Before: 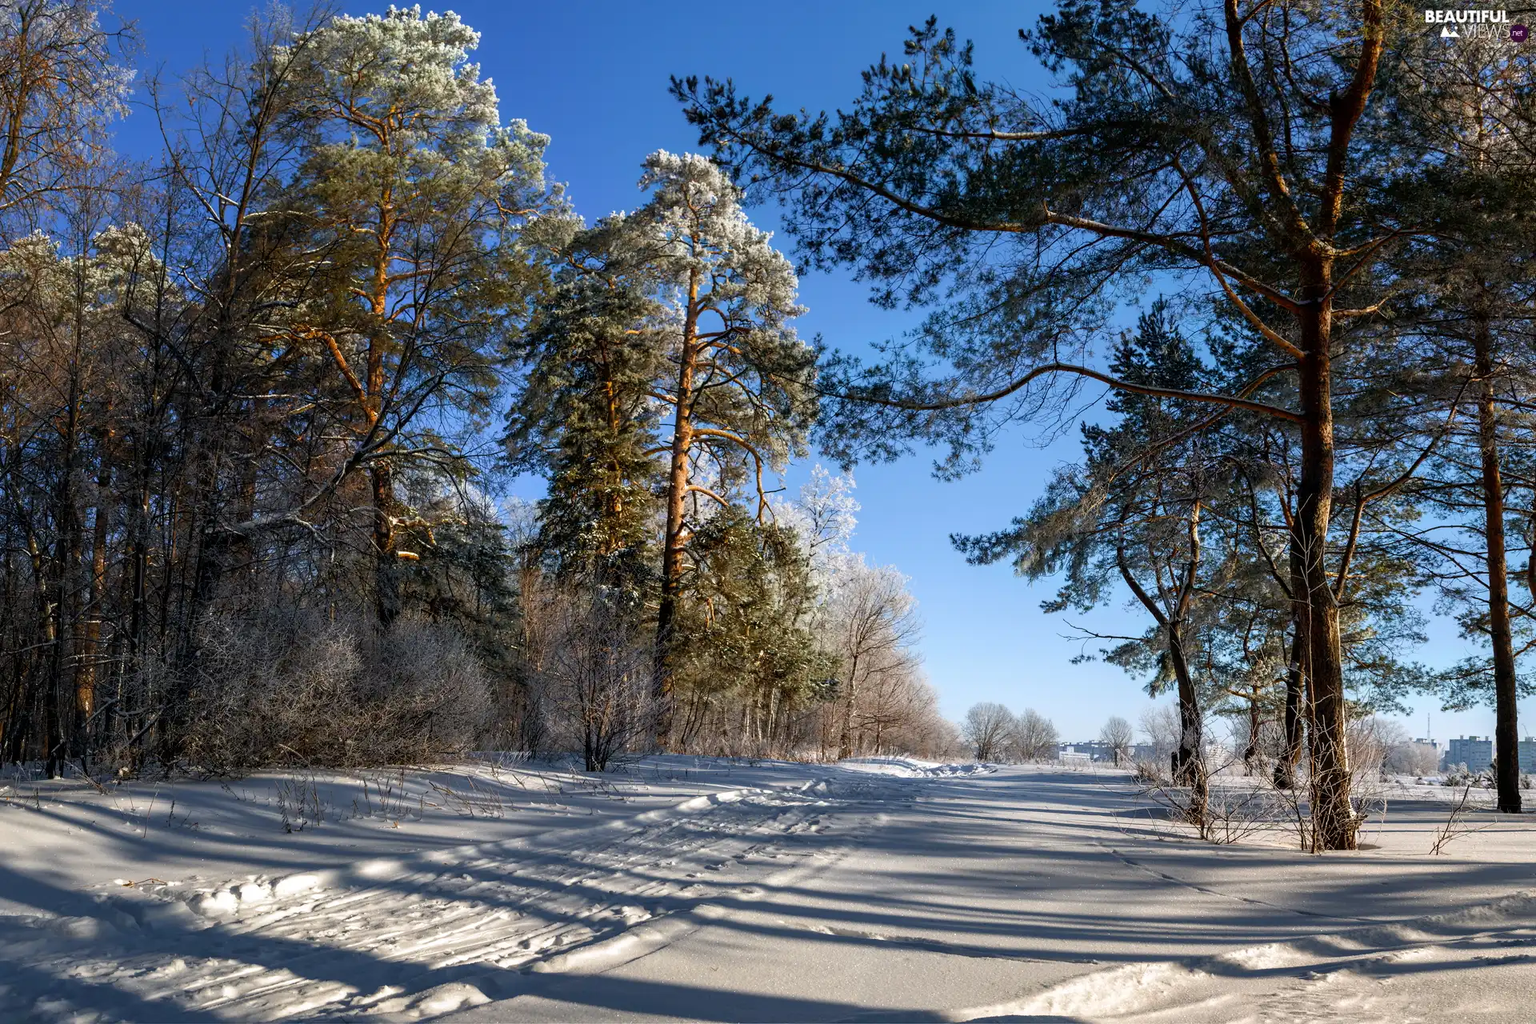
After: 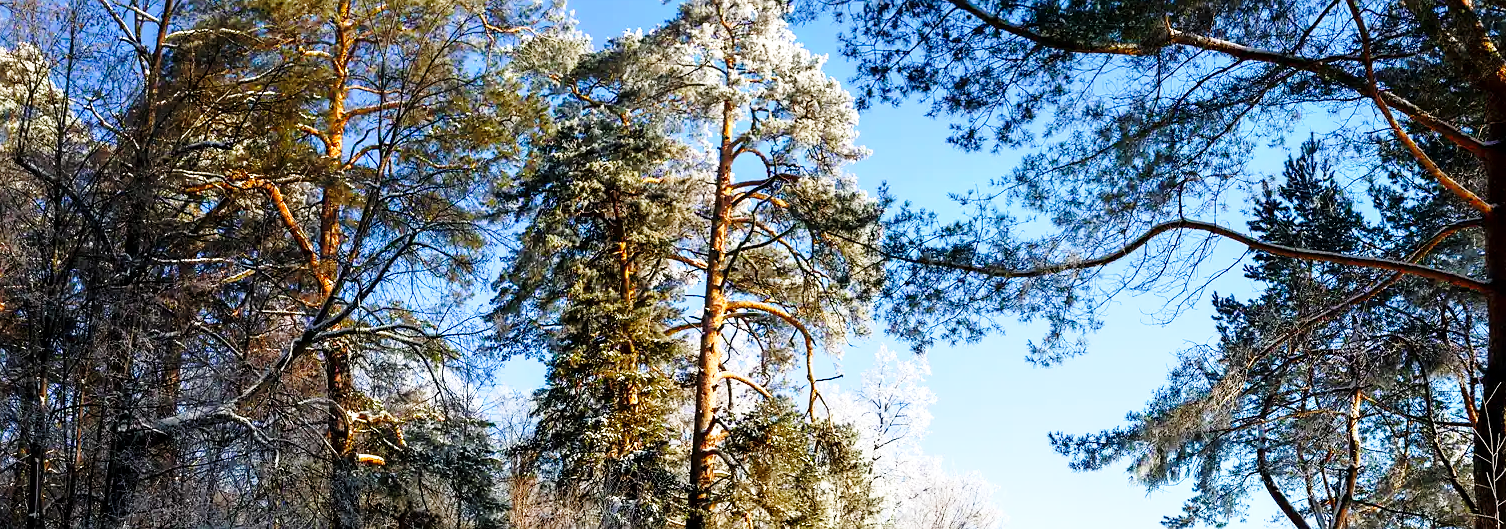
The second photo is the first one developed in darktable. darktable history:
crop: left 7.267%, top 18.376%, right 14.266%, bottom 40.221%
sharpen: radius 1.011, threshold 1.056
exposure: black level correction 0.001, exposure 0.499 EV, compensate highlight preservation false
base curve: curves: ch0 [(0, 0) (0.028, 0.03) (0.121, 0.232) (0.46, 0.748) (0.859, 0.968) (1, 1)], preserve colors none
